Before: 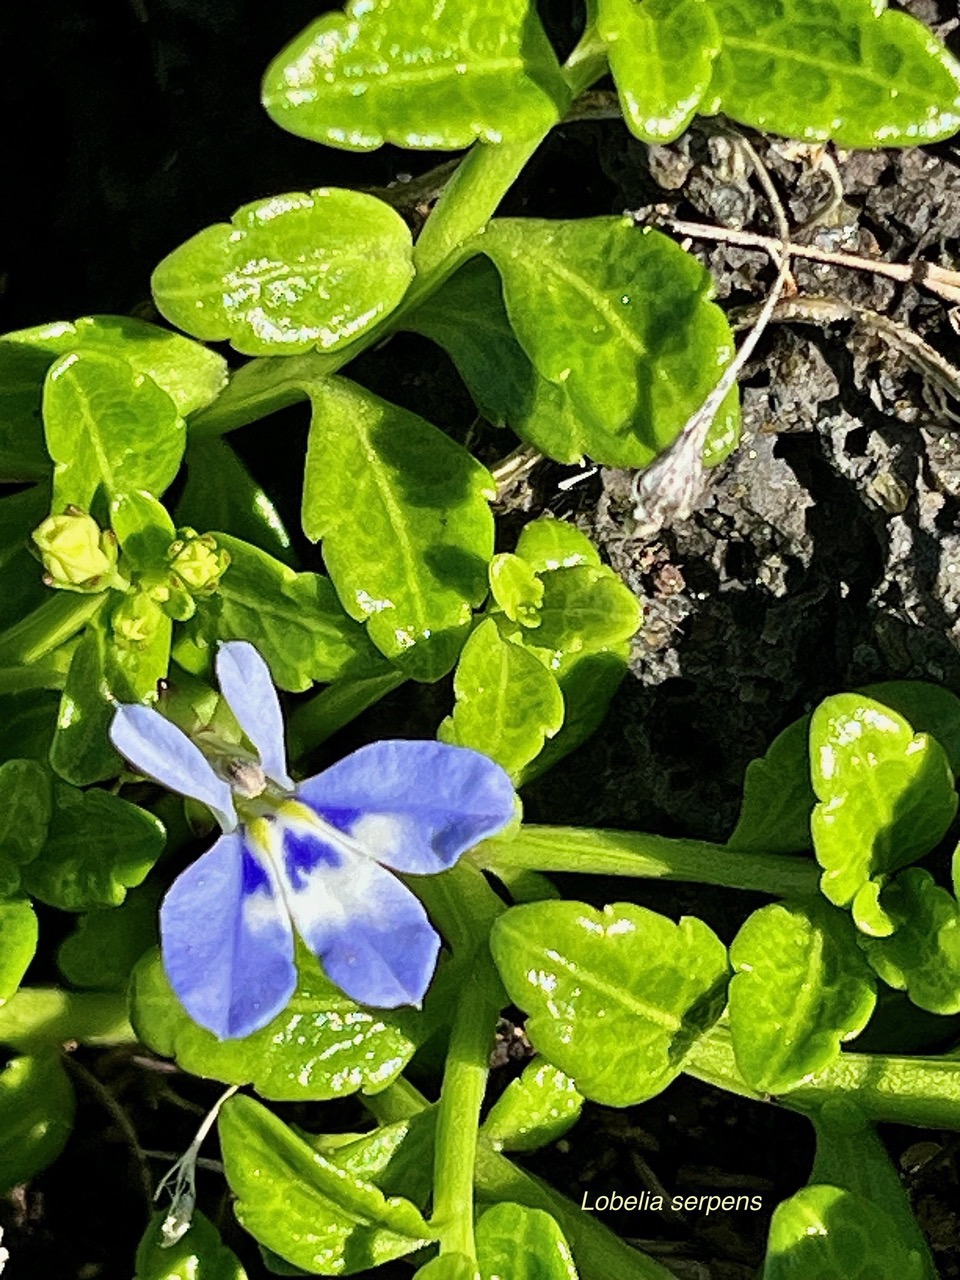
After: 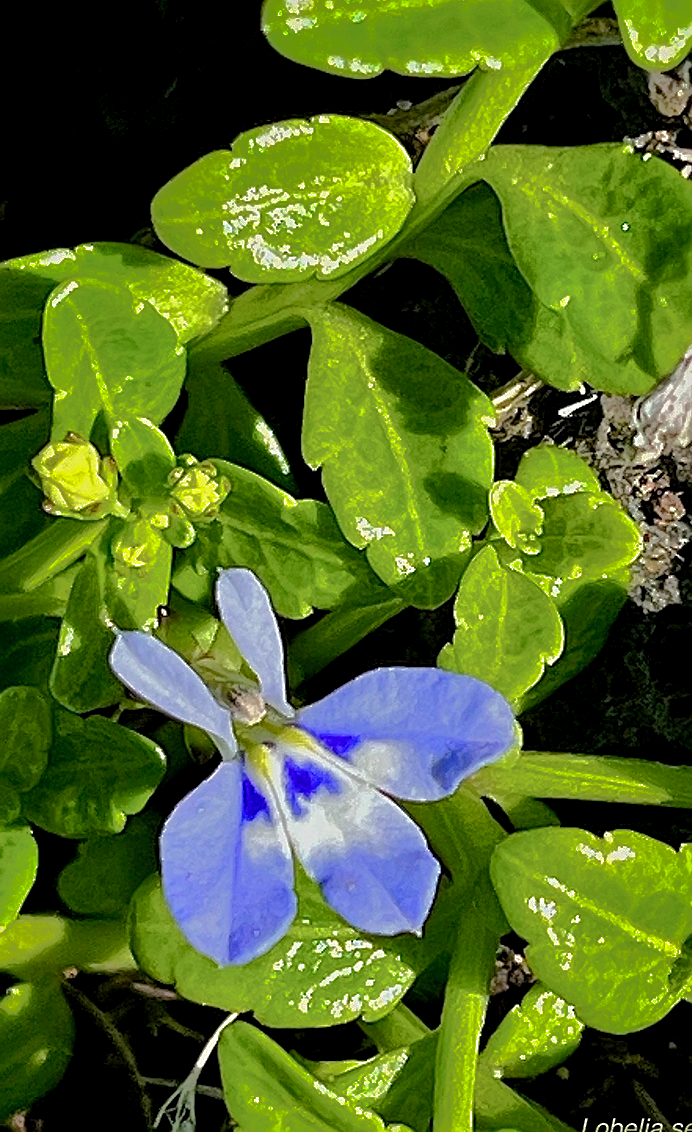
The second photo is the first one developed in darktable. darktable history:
crop: top 5.749%, right 27.894%, bottom 5.577%
color balance rgb: linear chroma grading › global chroma 14.65%, perceptual saturation grading › global saturation -10.892%, perceptual saturation grading › highlights -26.929%, perceptual saturation grading › shadows 20.697%, global vibrance 20%
shadows and highlights: shadows 38.89, highlights -76.14
sharpen: amount 0.489
